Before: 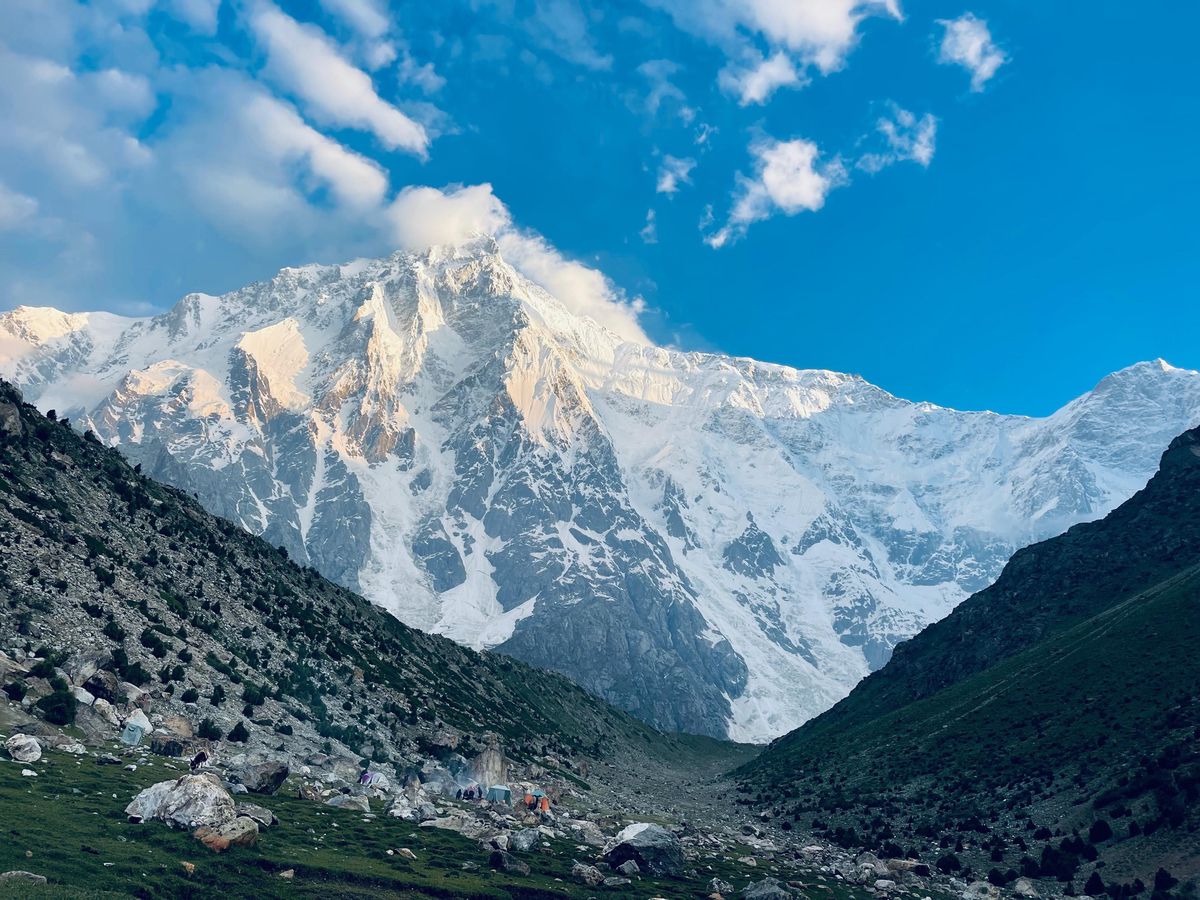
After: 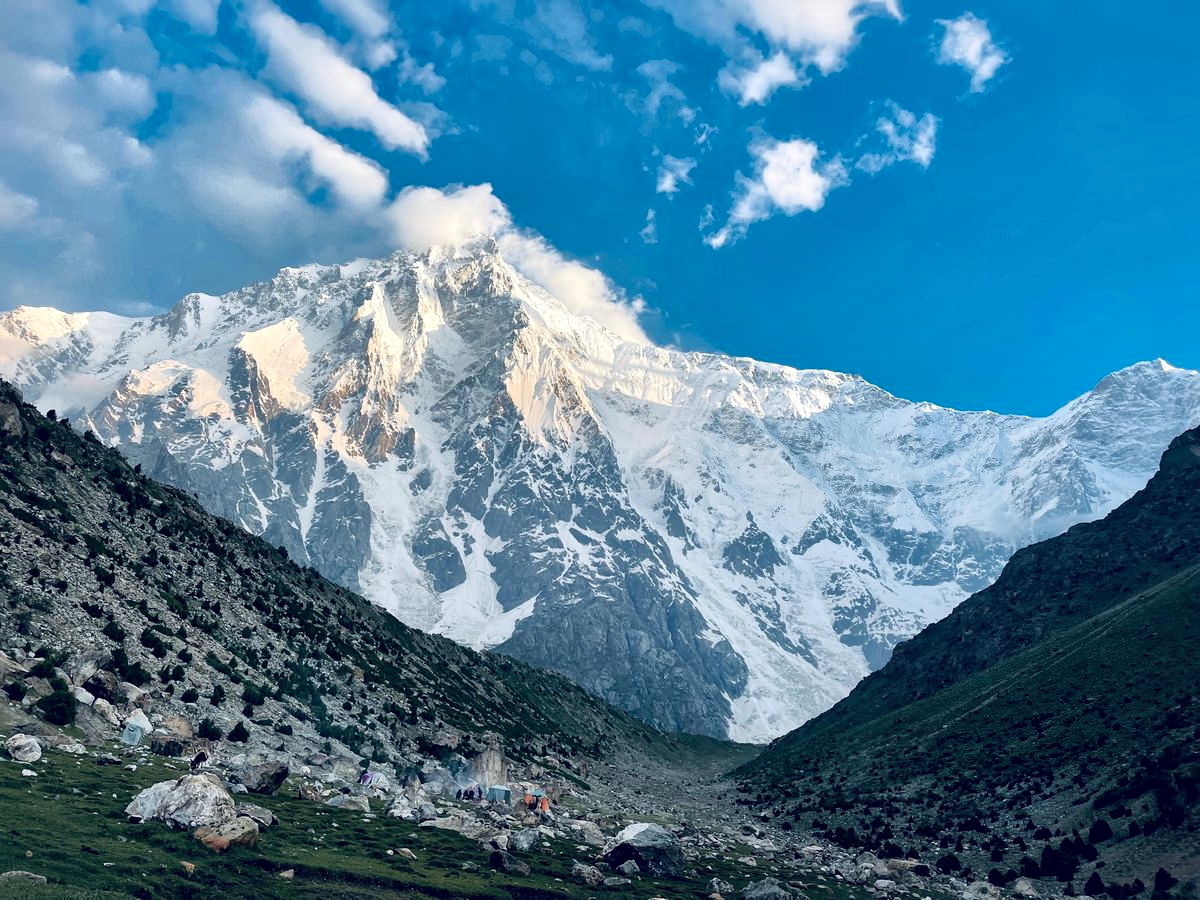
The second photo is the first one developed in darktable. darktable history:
local contrast: mode bilateral grid, contrast 20, coarseness 50, detail 161%, midtone range 0.2
